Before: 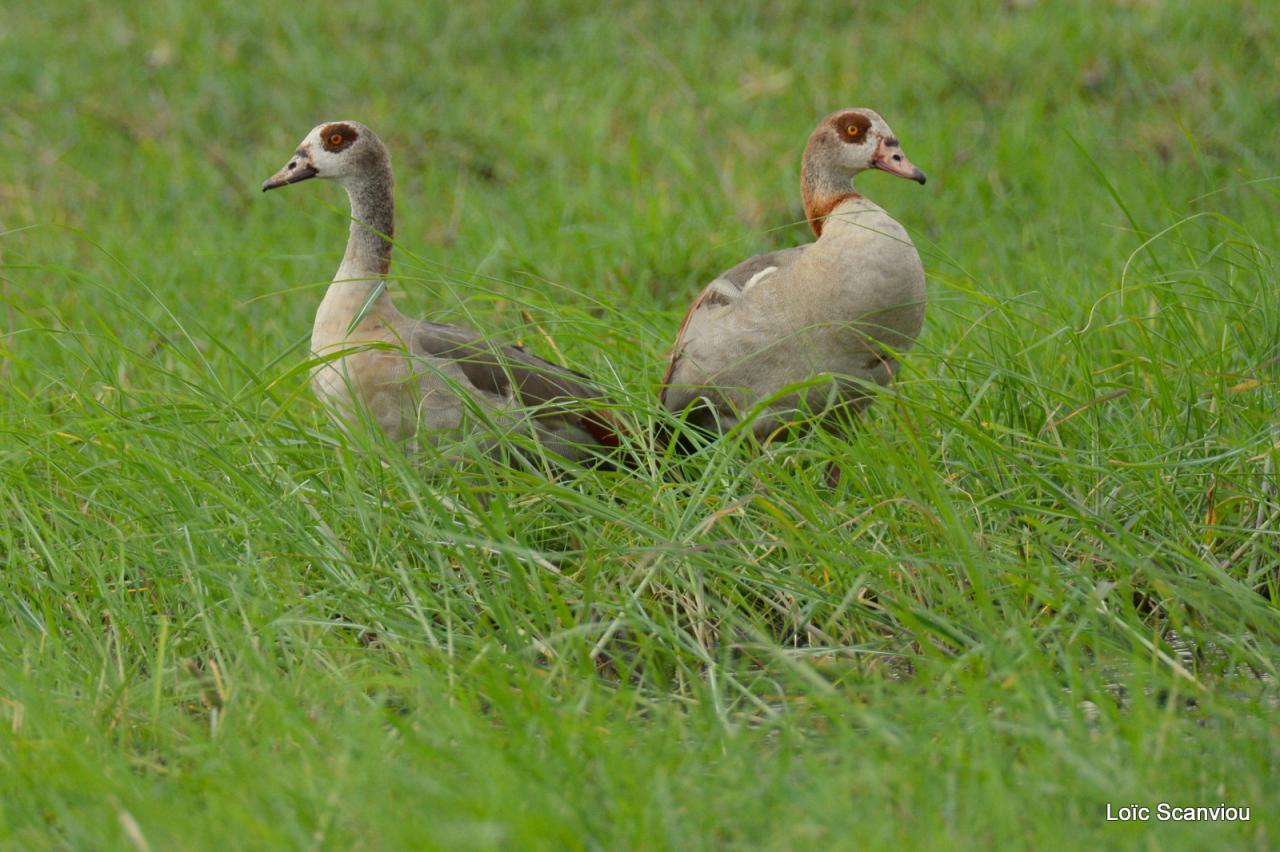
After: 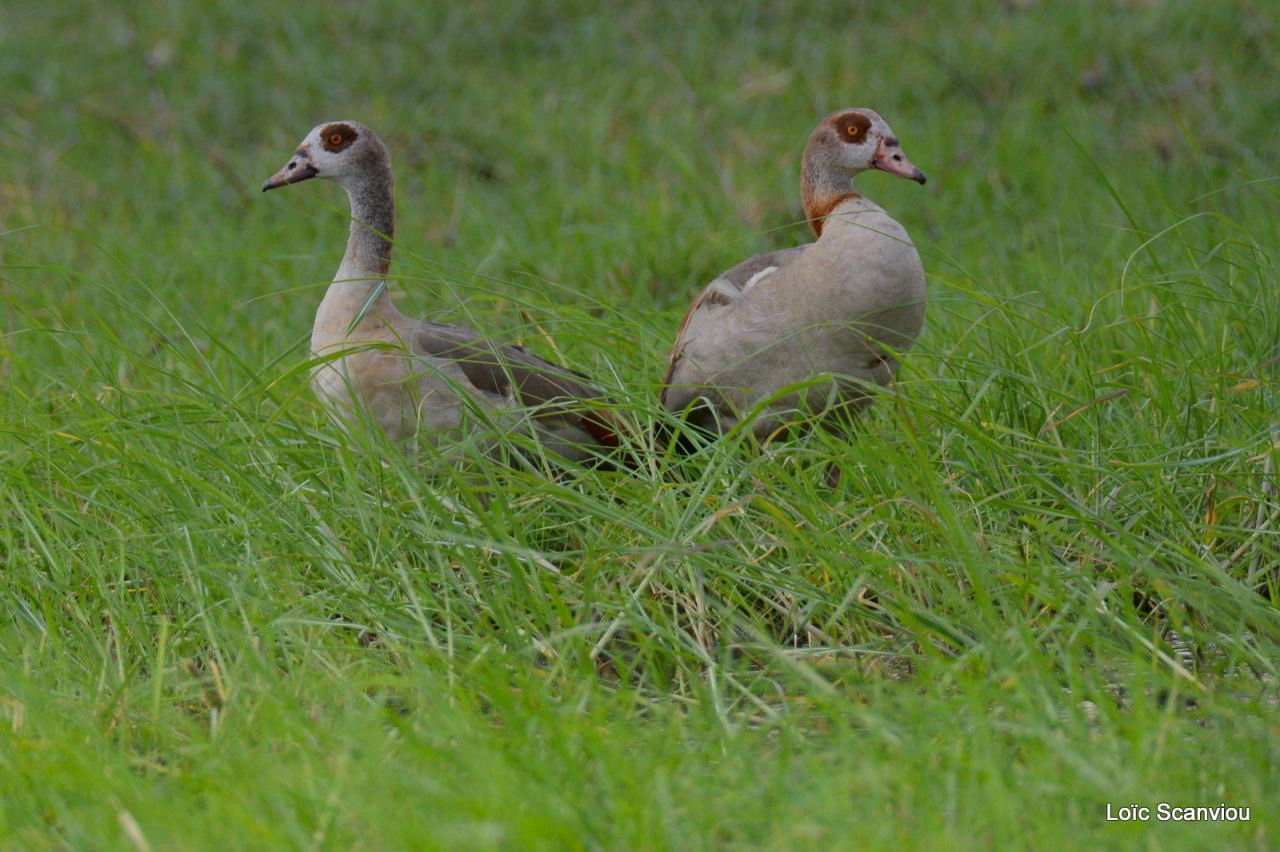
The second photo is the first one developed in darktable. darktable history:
color zones: curves: ch1 [(0, 0.513) (0.143, 0.524) (0.286, 0.511) (0.429, 0.506) (0.571, 0.503) (0.714, 0.503) (0.857, 0.508) (1, 0.513)]
graduated density: hue 238.83°, saturation 50%
